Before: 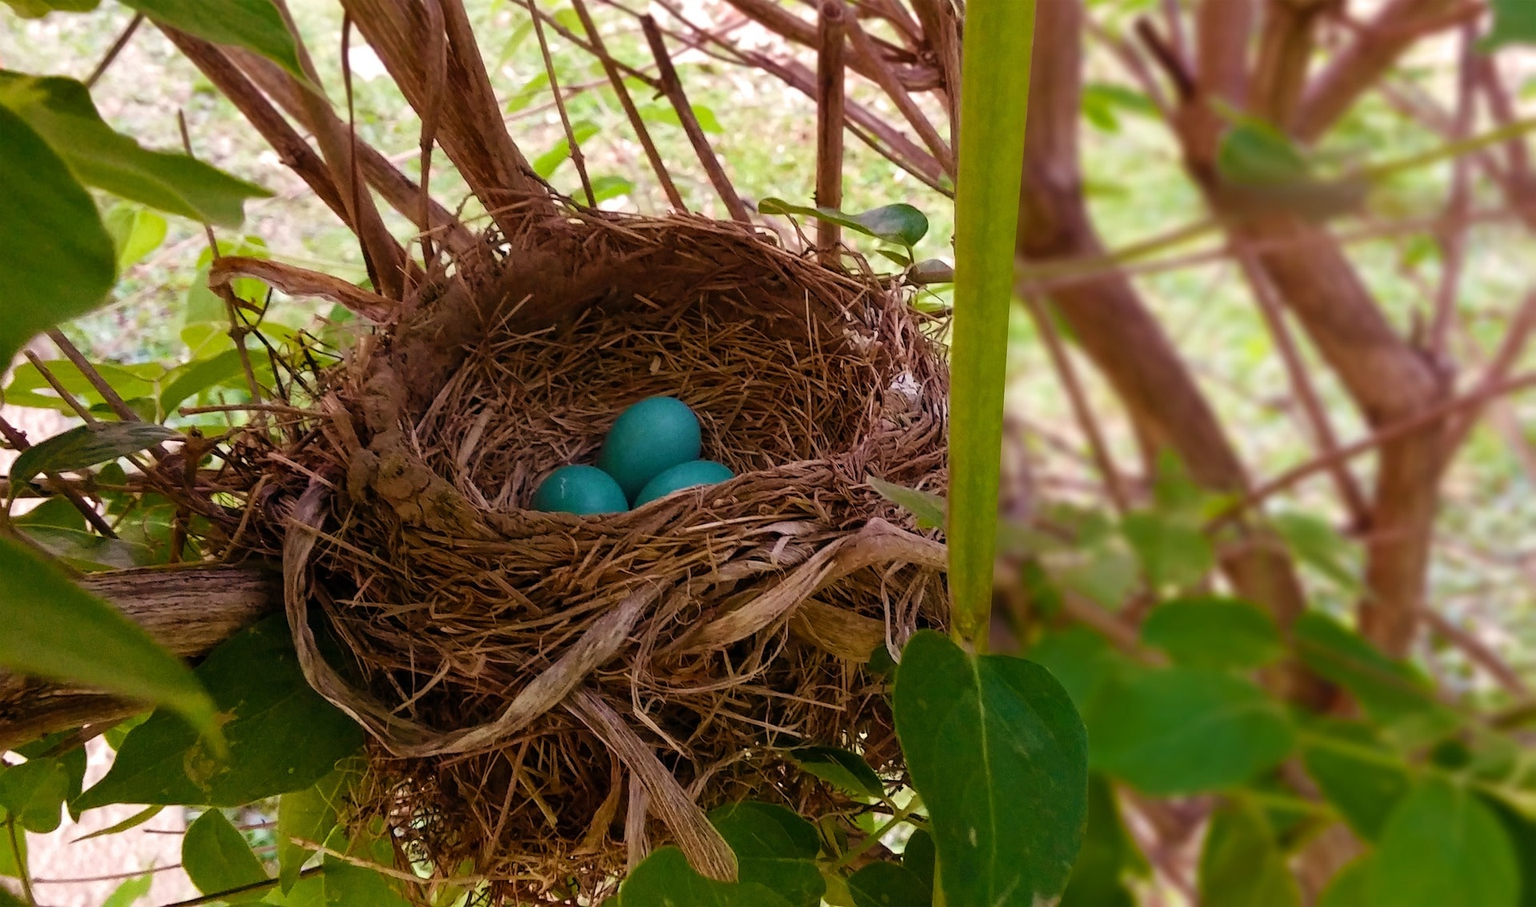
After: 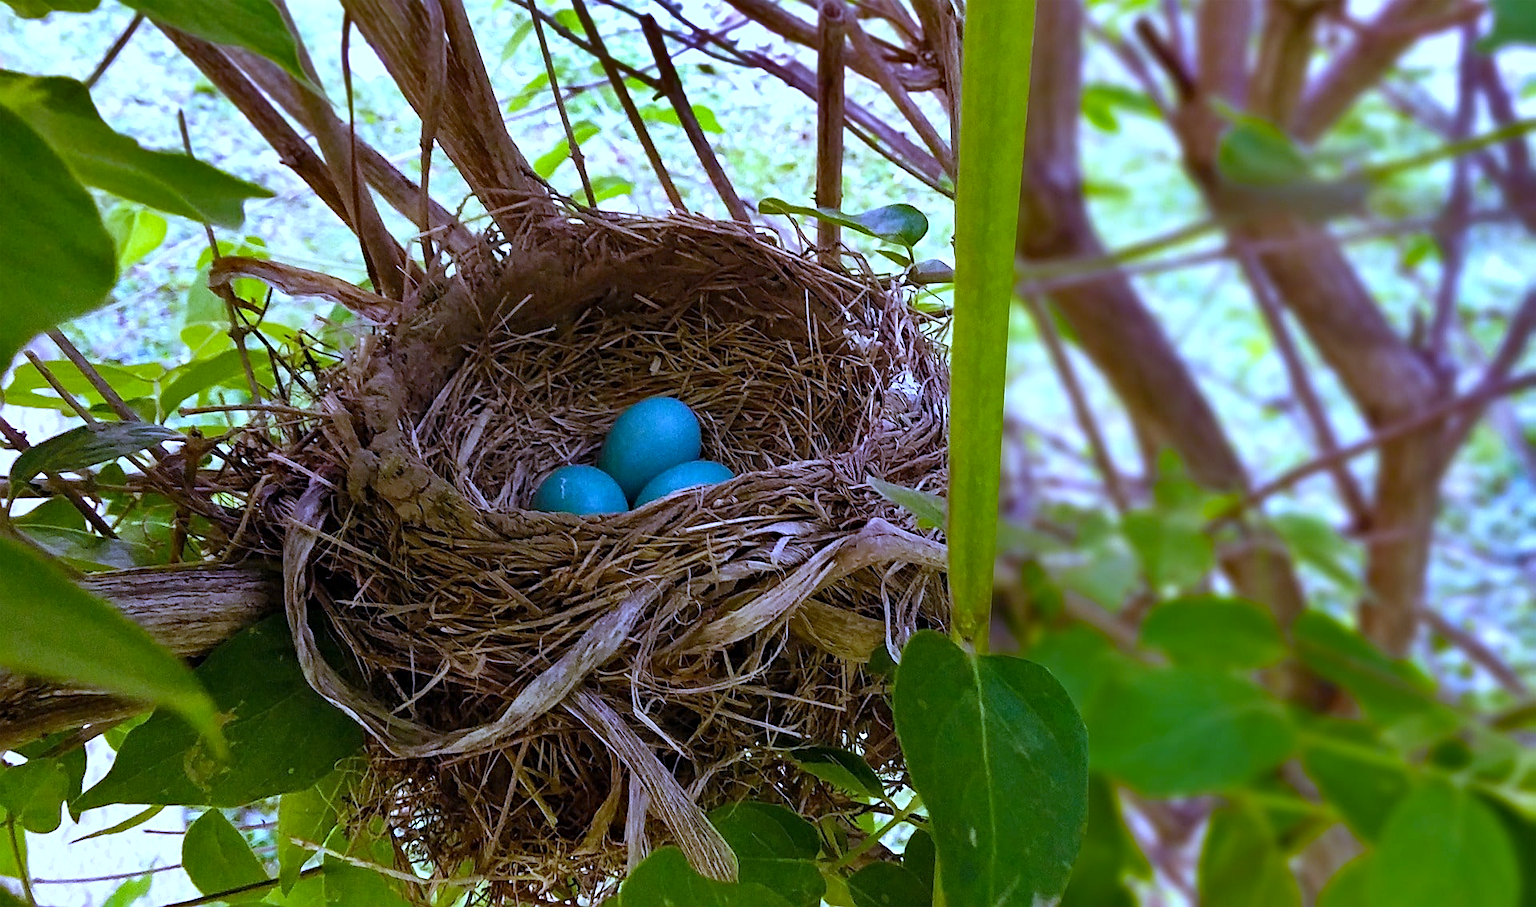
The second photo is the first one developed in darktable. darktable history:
sharpen: on, module defaults
shadows and highlights: shadows 19.13, highlights -83.41, soften with gaussian
tone equalizer: on, module defaults
white balance: red 0.766, blue 1.537
haze removal: compatibility mode true, adaptive false
exposure: black level correction 0.001, exposure 0.5 EV, compensate exposure bias true, compensate highlight preservation false
